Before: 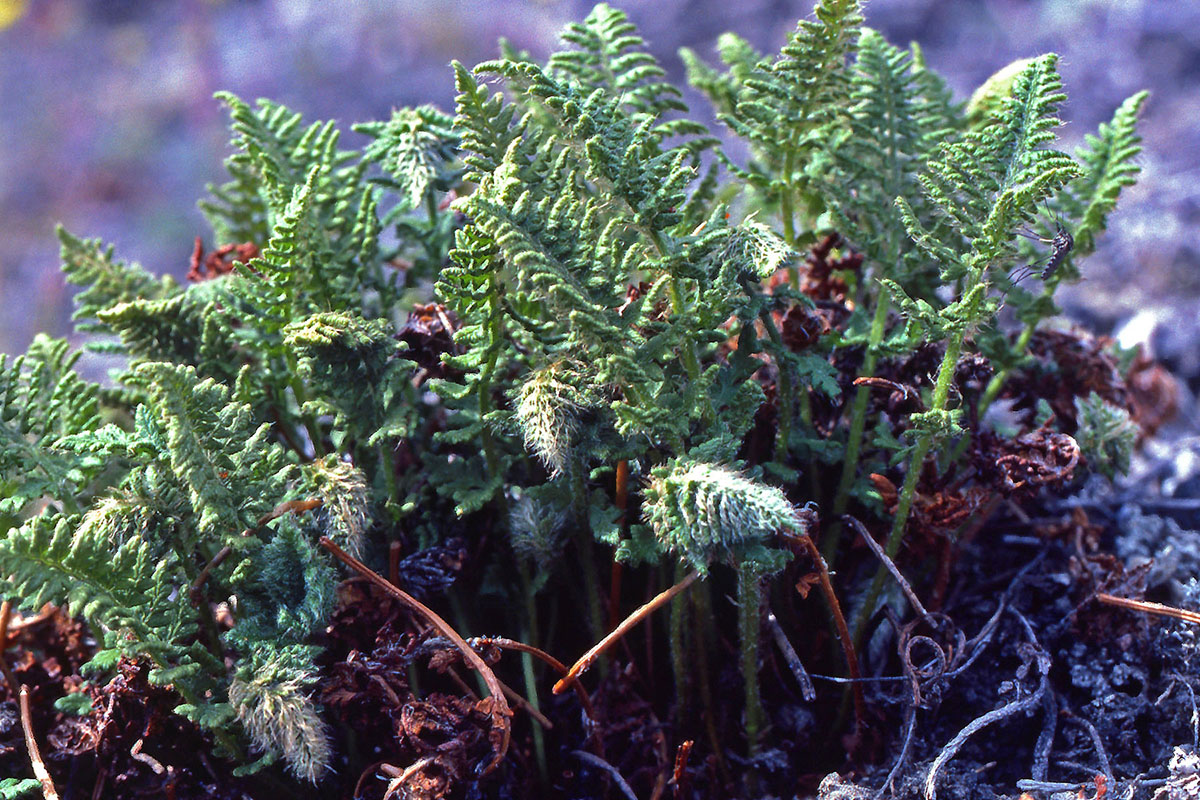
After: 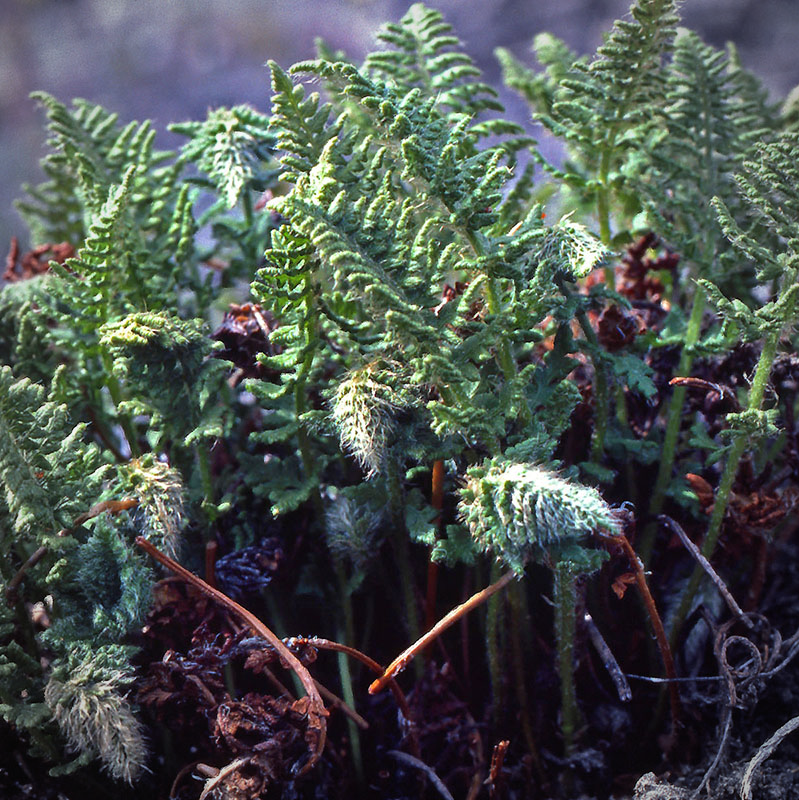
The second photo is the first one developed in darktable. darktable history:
vignetting: fall-off start 73.5%
crop and rotate: left 15.411%, right 17.998%
